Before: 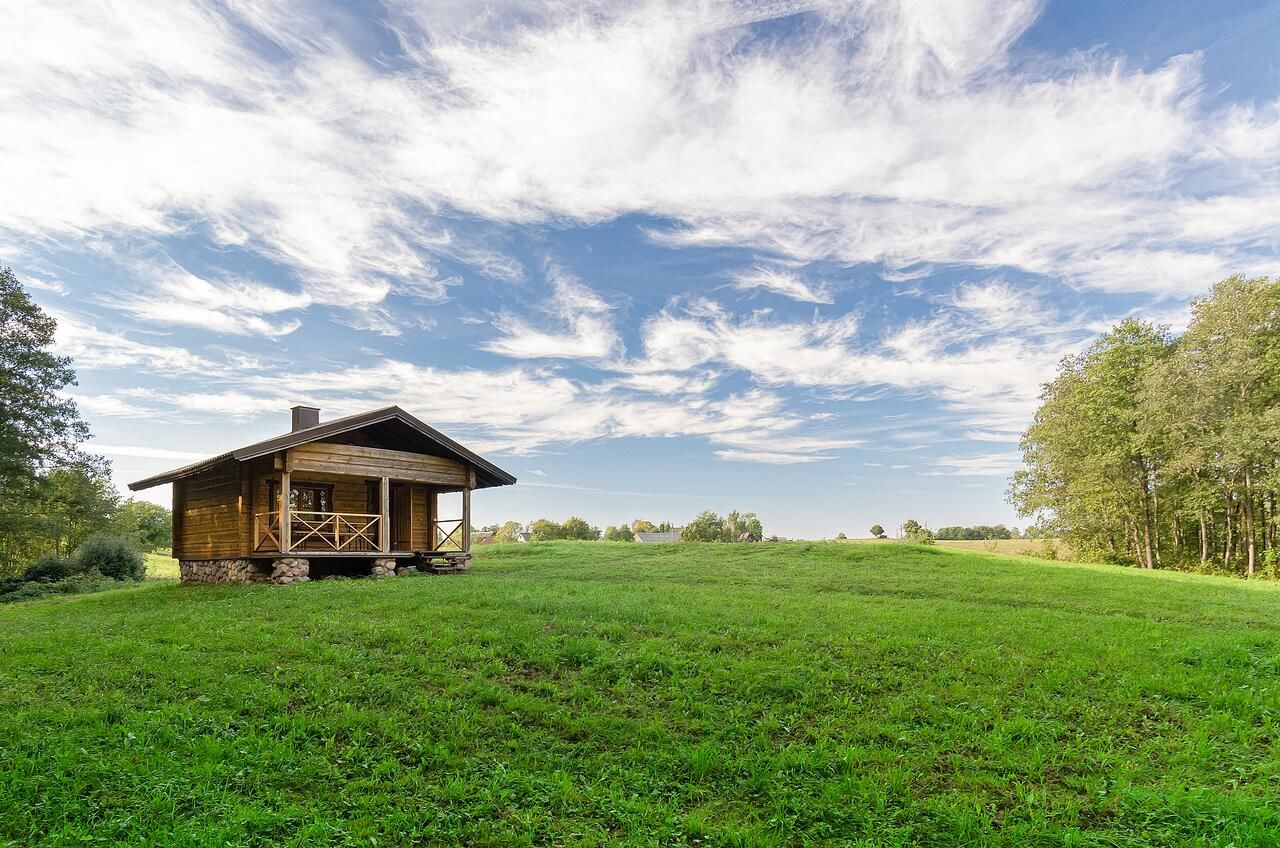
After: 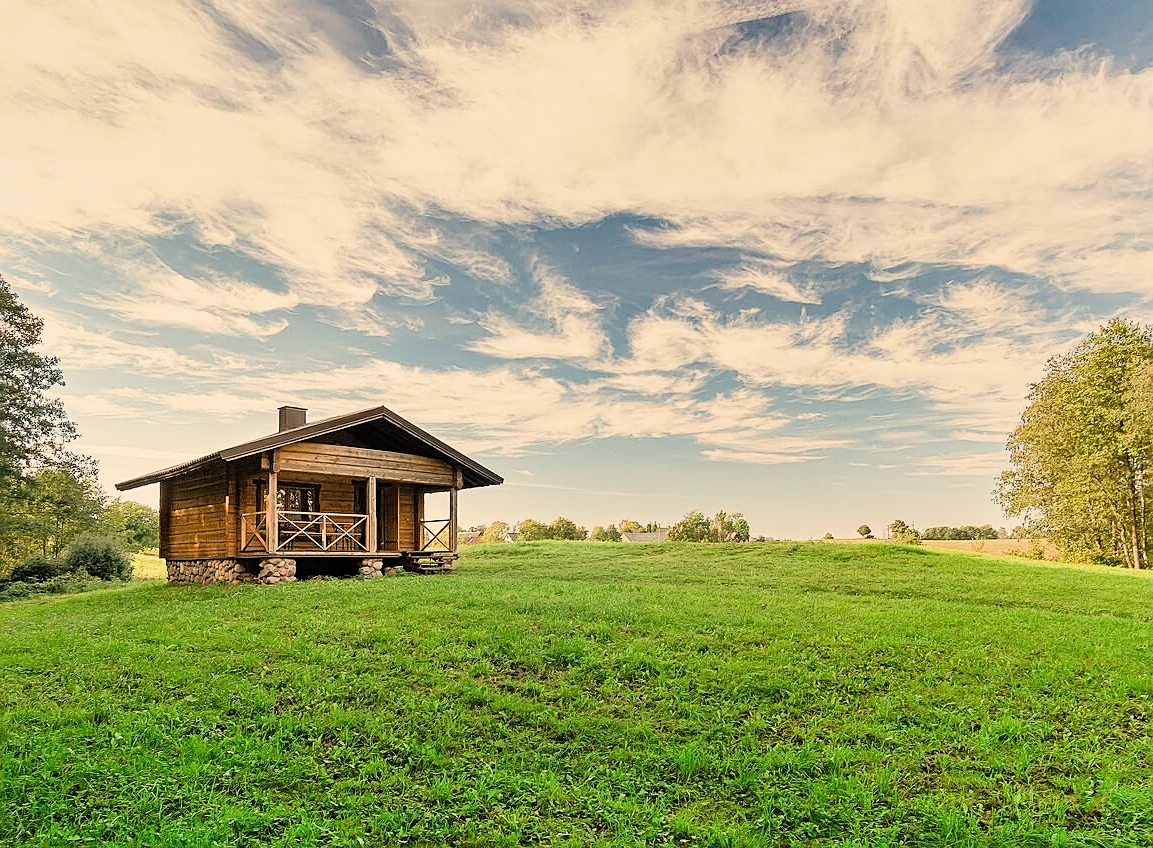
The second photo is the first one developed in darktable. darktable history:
sharpen: on, module defaults
shadows and highlights: radius 133.83, soften with gaussian
white balance: red 1.123, blue 0.83
filmic rgb: hardness 4.17
exposure: black level correction 0, exposure 0.7 EV, compensate exposure bias true, compensate highlight preservation false
crop and rotate: left 1.088%, right 8.807%
